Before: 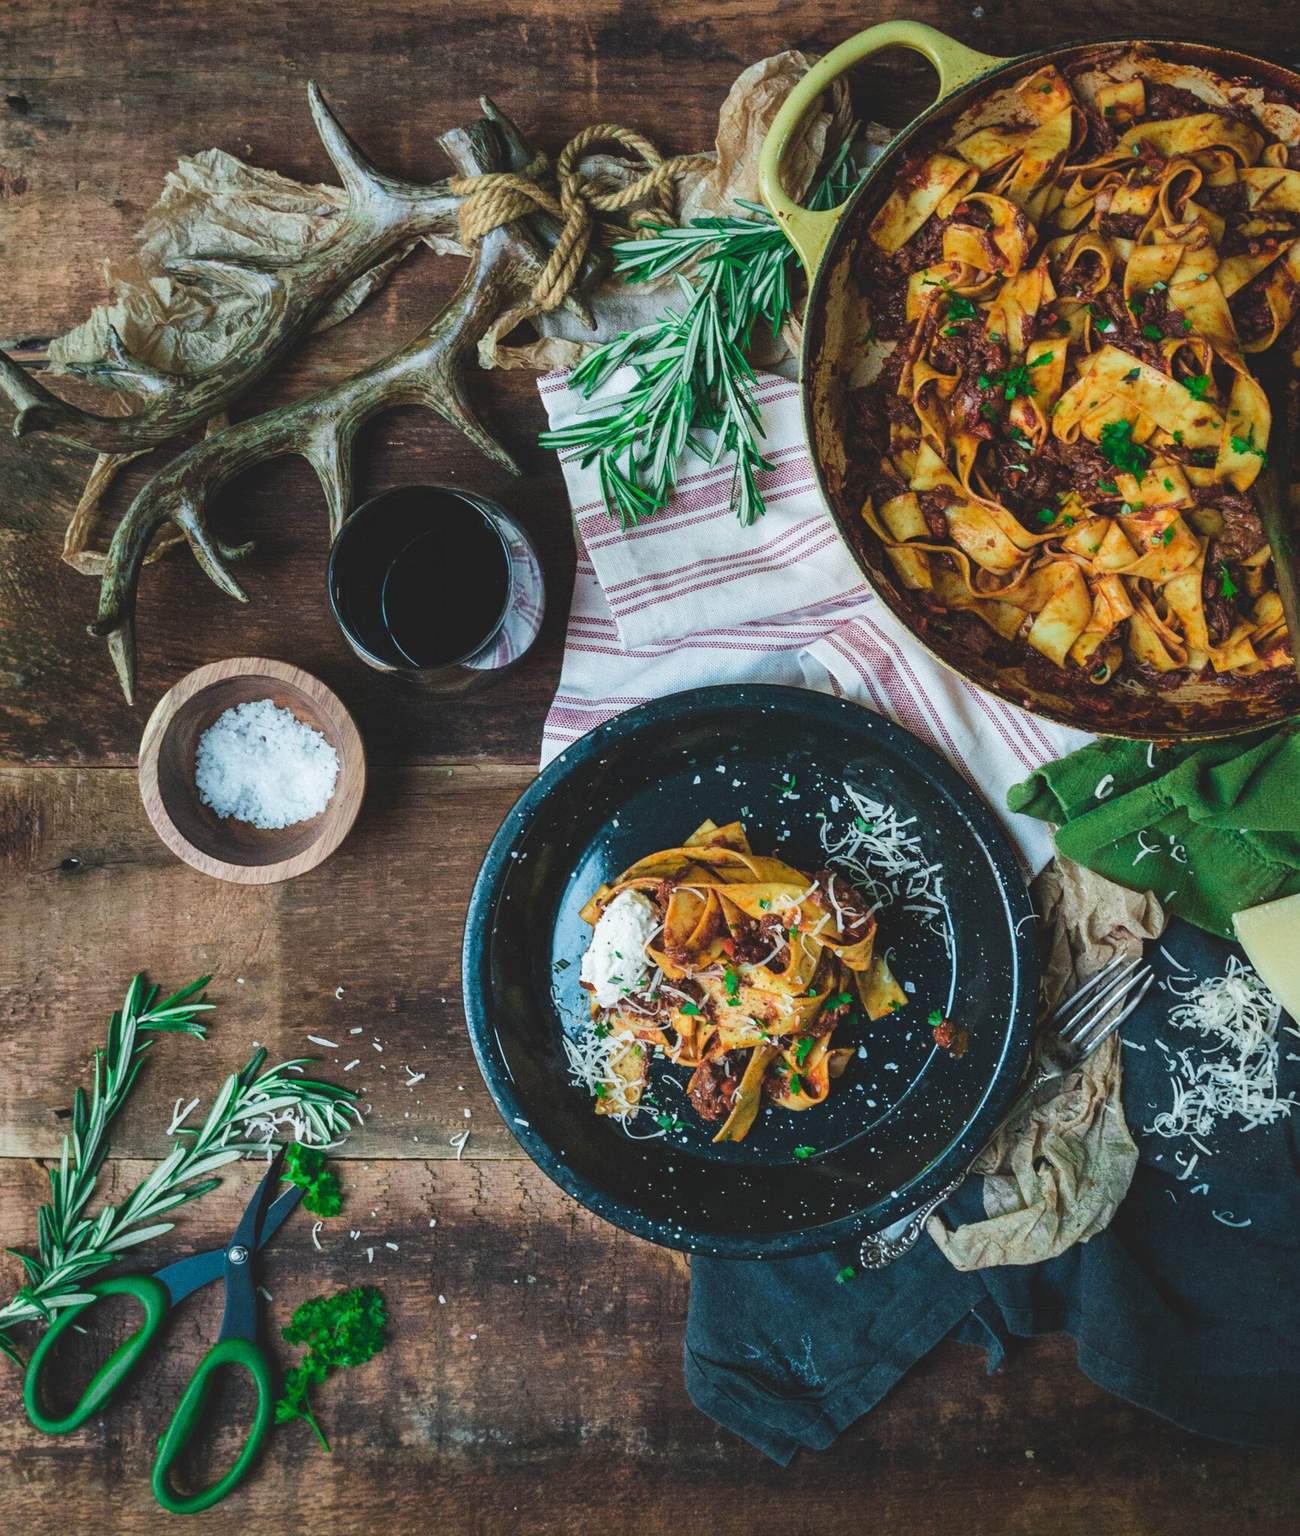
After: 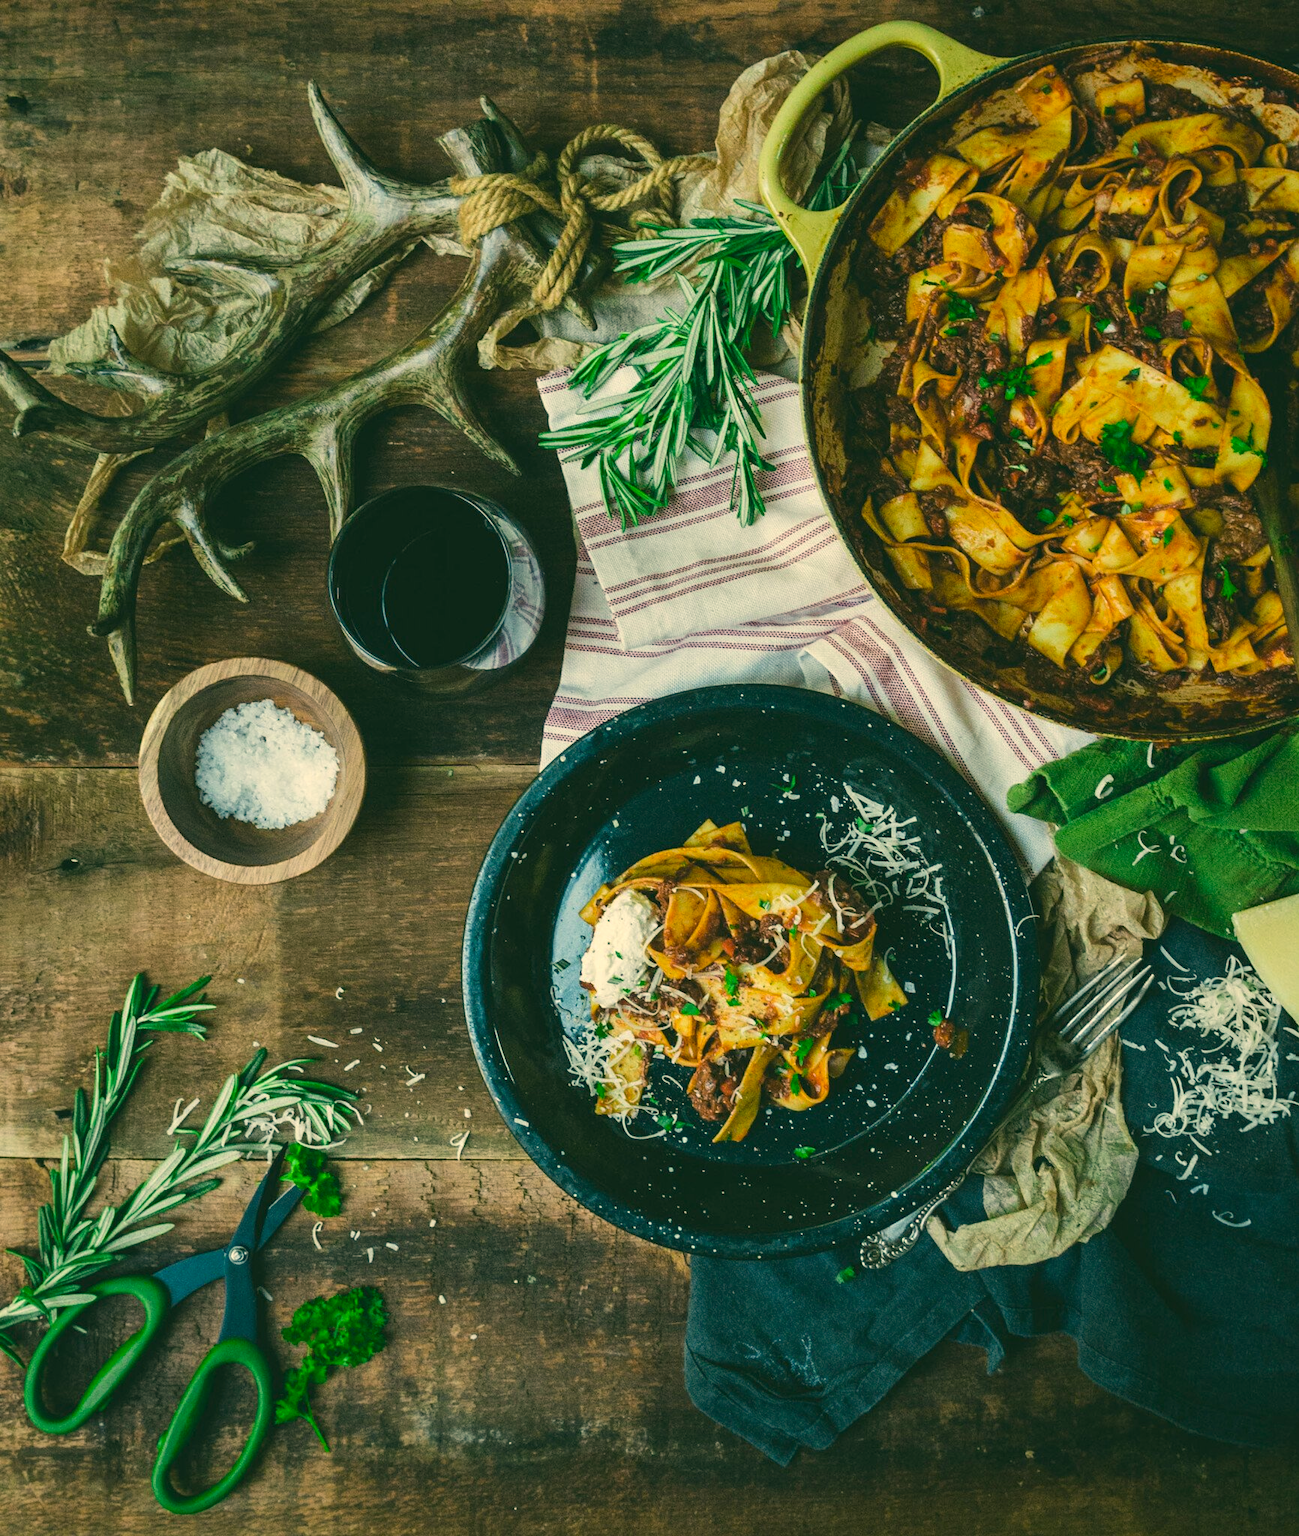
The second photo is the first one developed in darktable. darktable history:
color correction: highlights a* 5.29, highlights b* 24.98, shadows a* -16.26, shadows b* 3.97
